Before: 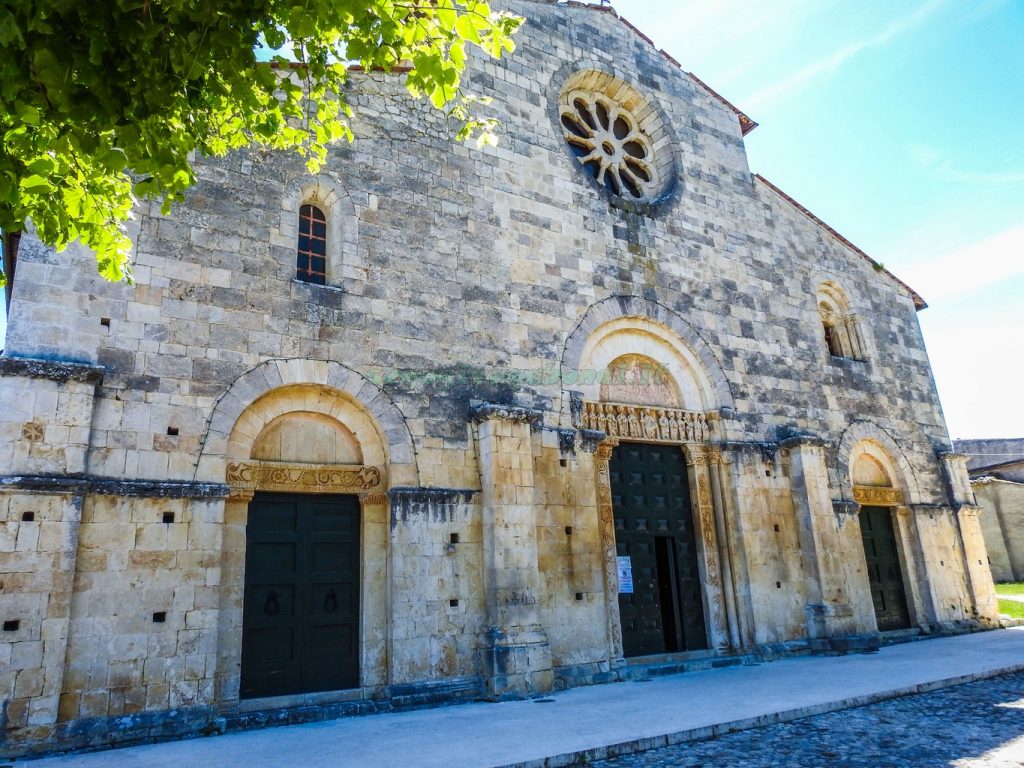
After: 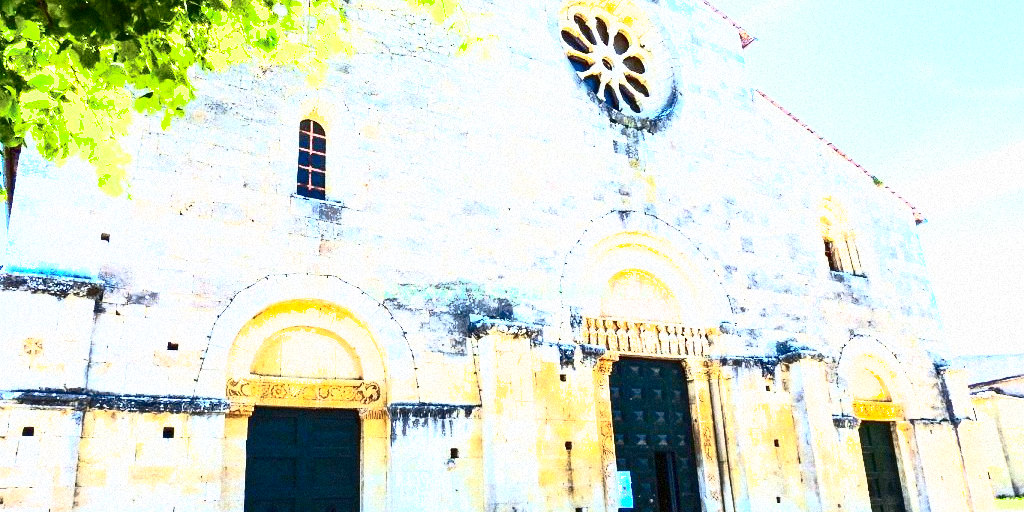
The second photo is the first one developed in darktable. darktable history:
crop: top 11.166%, bottom 22.168%
grain: mid-tones bias 0%
contrast brightness saturation: contrast 0.93, brightness 0.2
exposure: black level correction 0, exposure 1.675 EV, compensate exposure bias true, compensate highlight preservation false
shadows and highlights: on, module defaults
